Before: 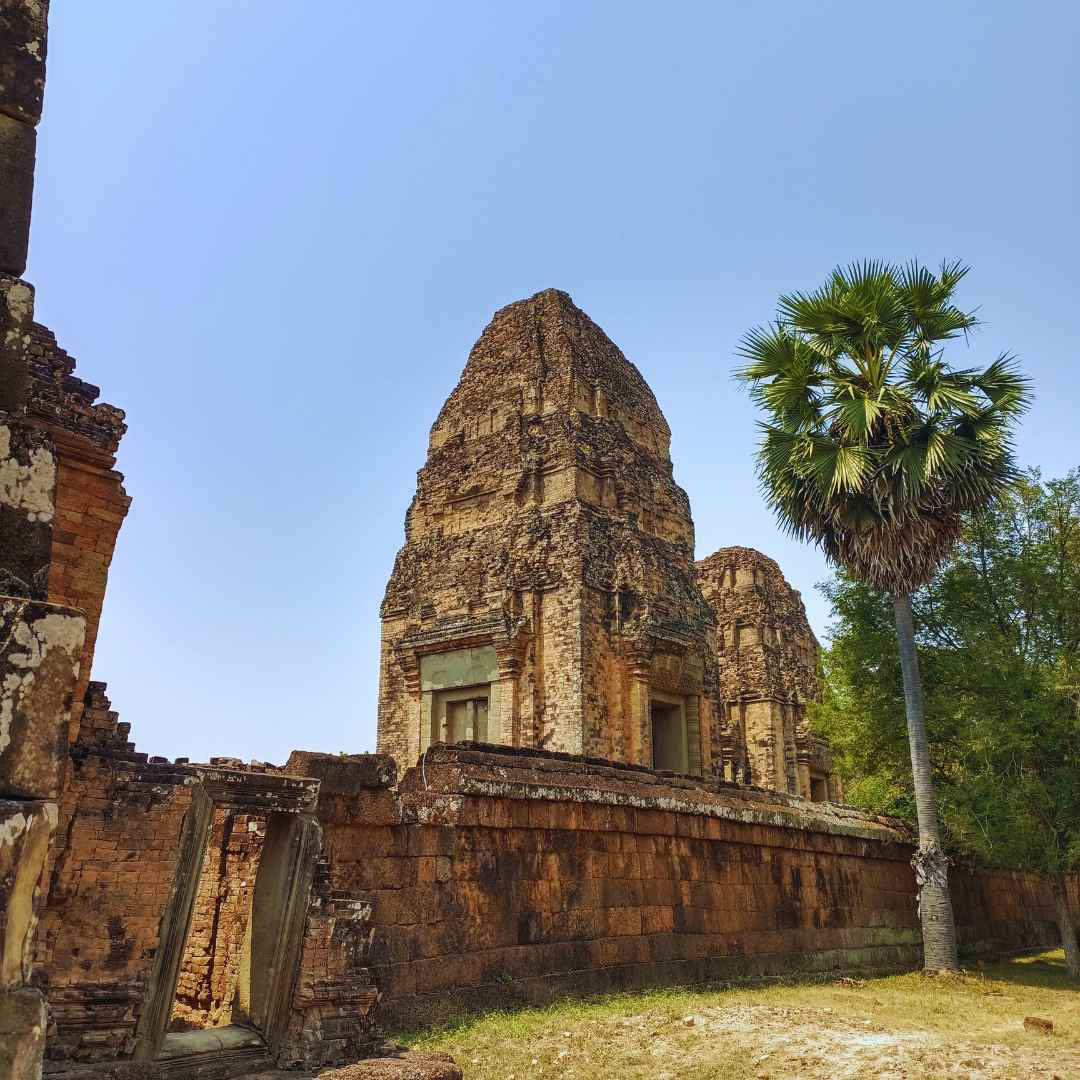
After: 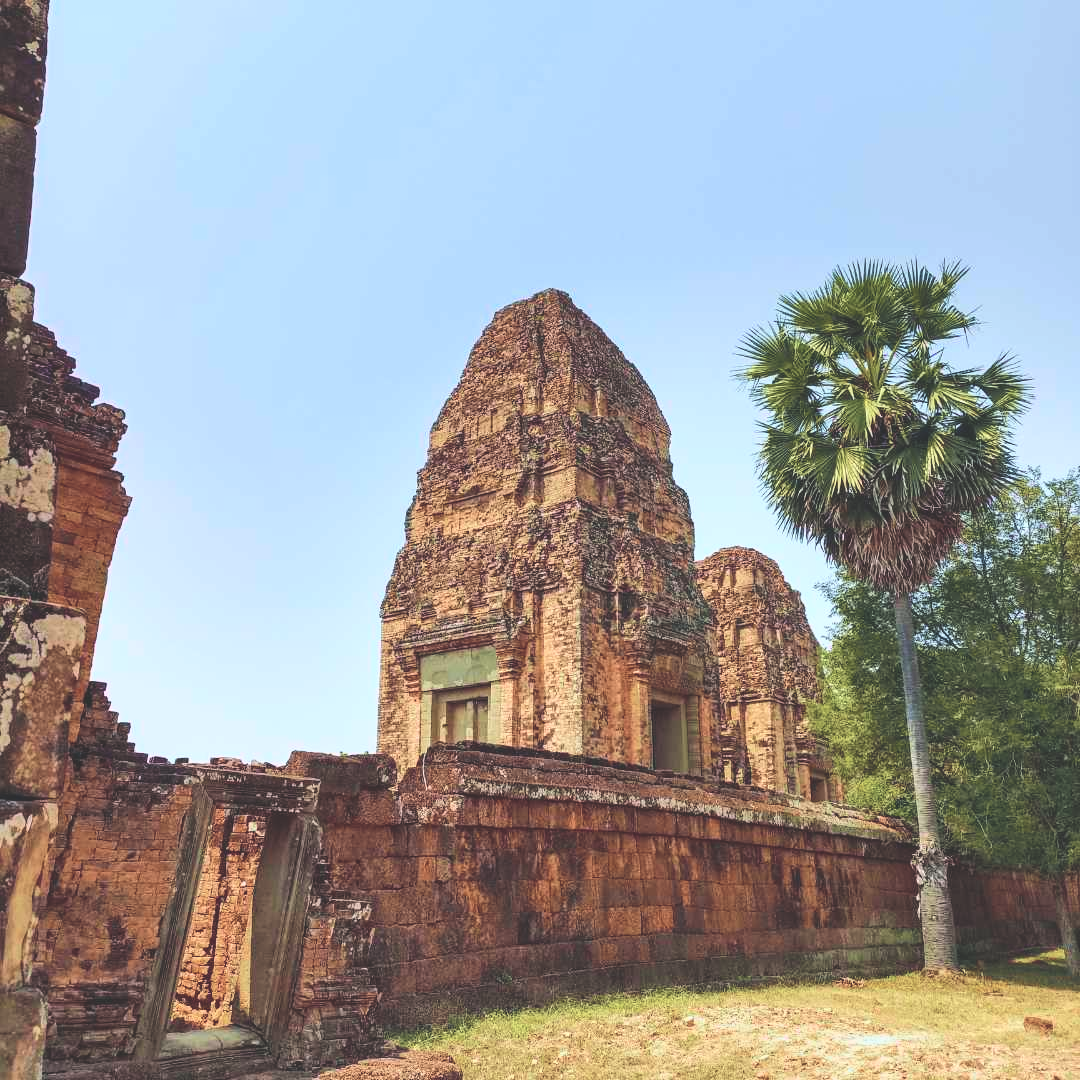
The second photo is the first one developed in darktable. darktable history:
exposure: black level correction -0.028, compensate highlight preservation false
tone curve: curves: ch0 [(0, 0.023) (0.087, 0.065) (0.184, 0.168) (0.45, 0.54) (0.57, 0.683) (0.722, 0.825) (0.877, 0.948) (1, 1)]; ch1 [(0, 0) (0.388, 0.369) (0.44, 0.44) (0.489, 0.481) (0.534, 0.561) (0.657, 0.659) (1, 1)]; ch2 [(0, 0) (0.353, 0.317) (0.408, 0.427) (0.472, 0.46) (0.5, 0.496) (0.537, 0.534) (0.576, 0.592) (0.625, 0.631) (1, 1)], color space Lab, independent channels, preserve colors none
